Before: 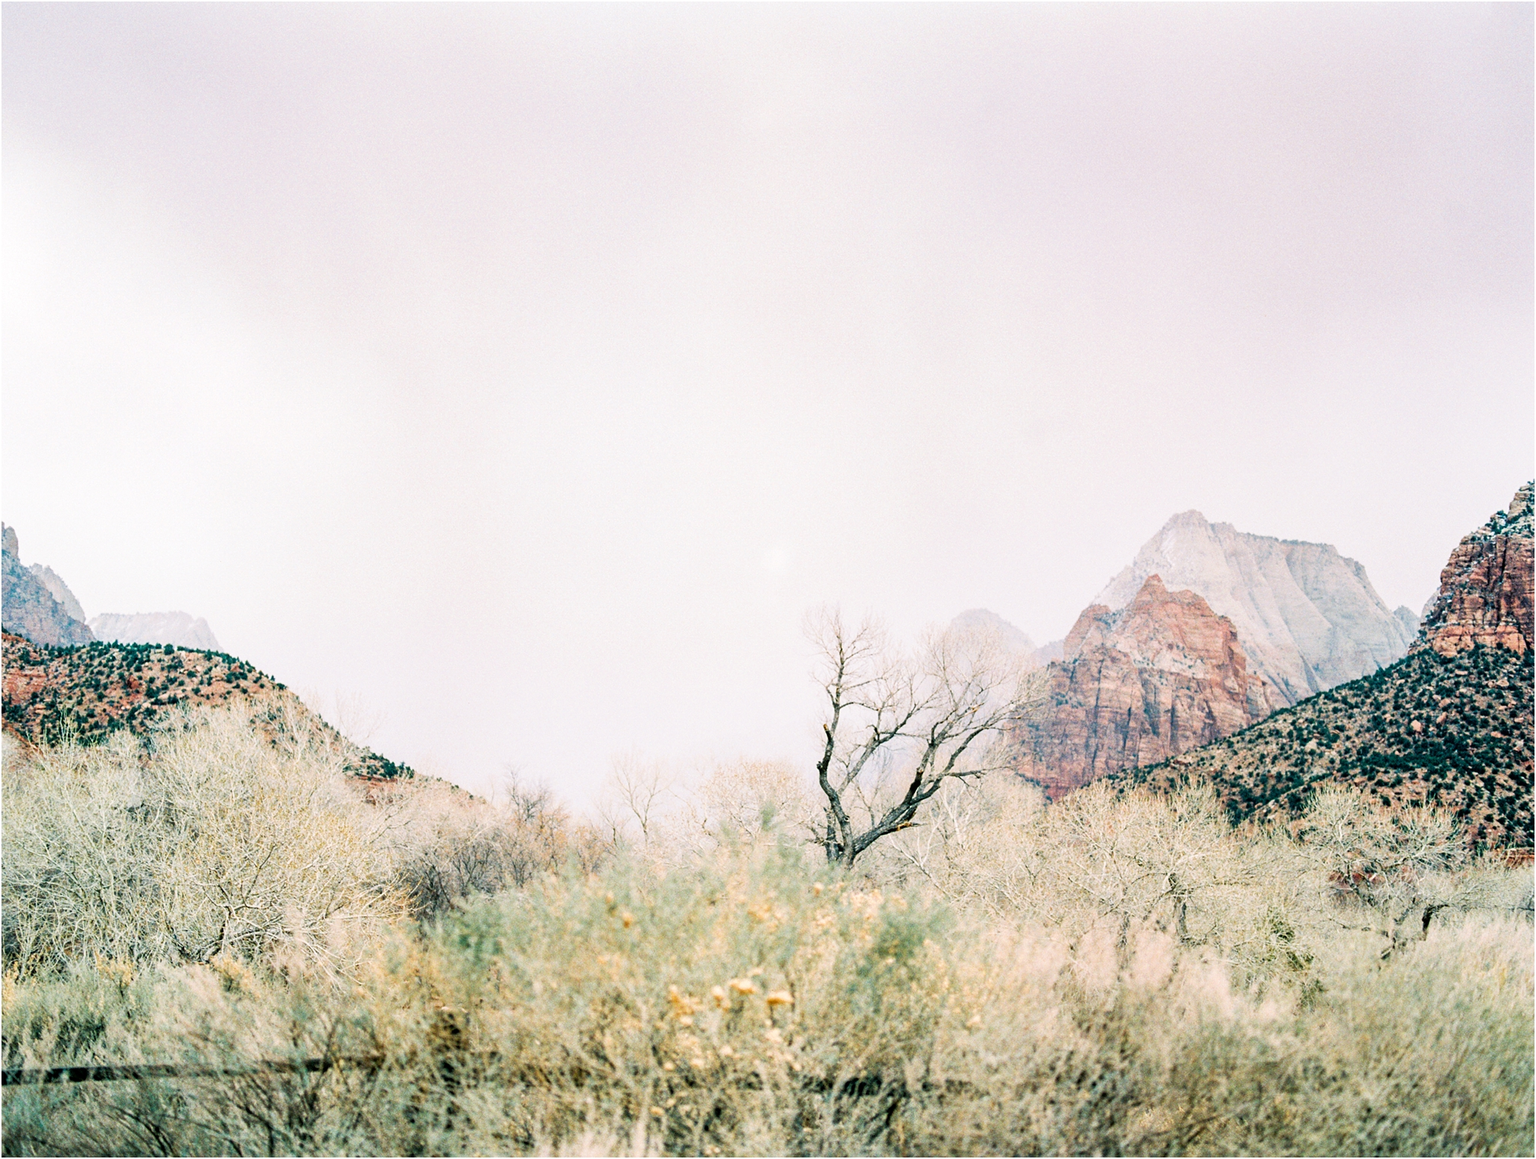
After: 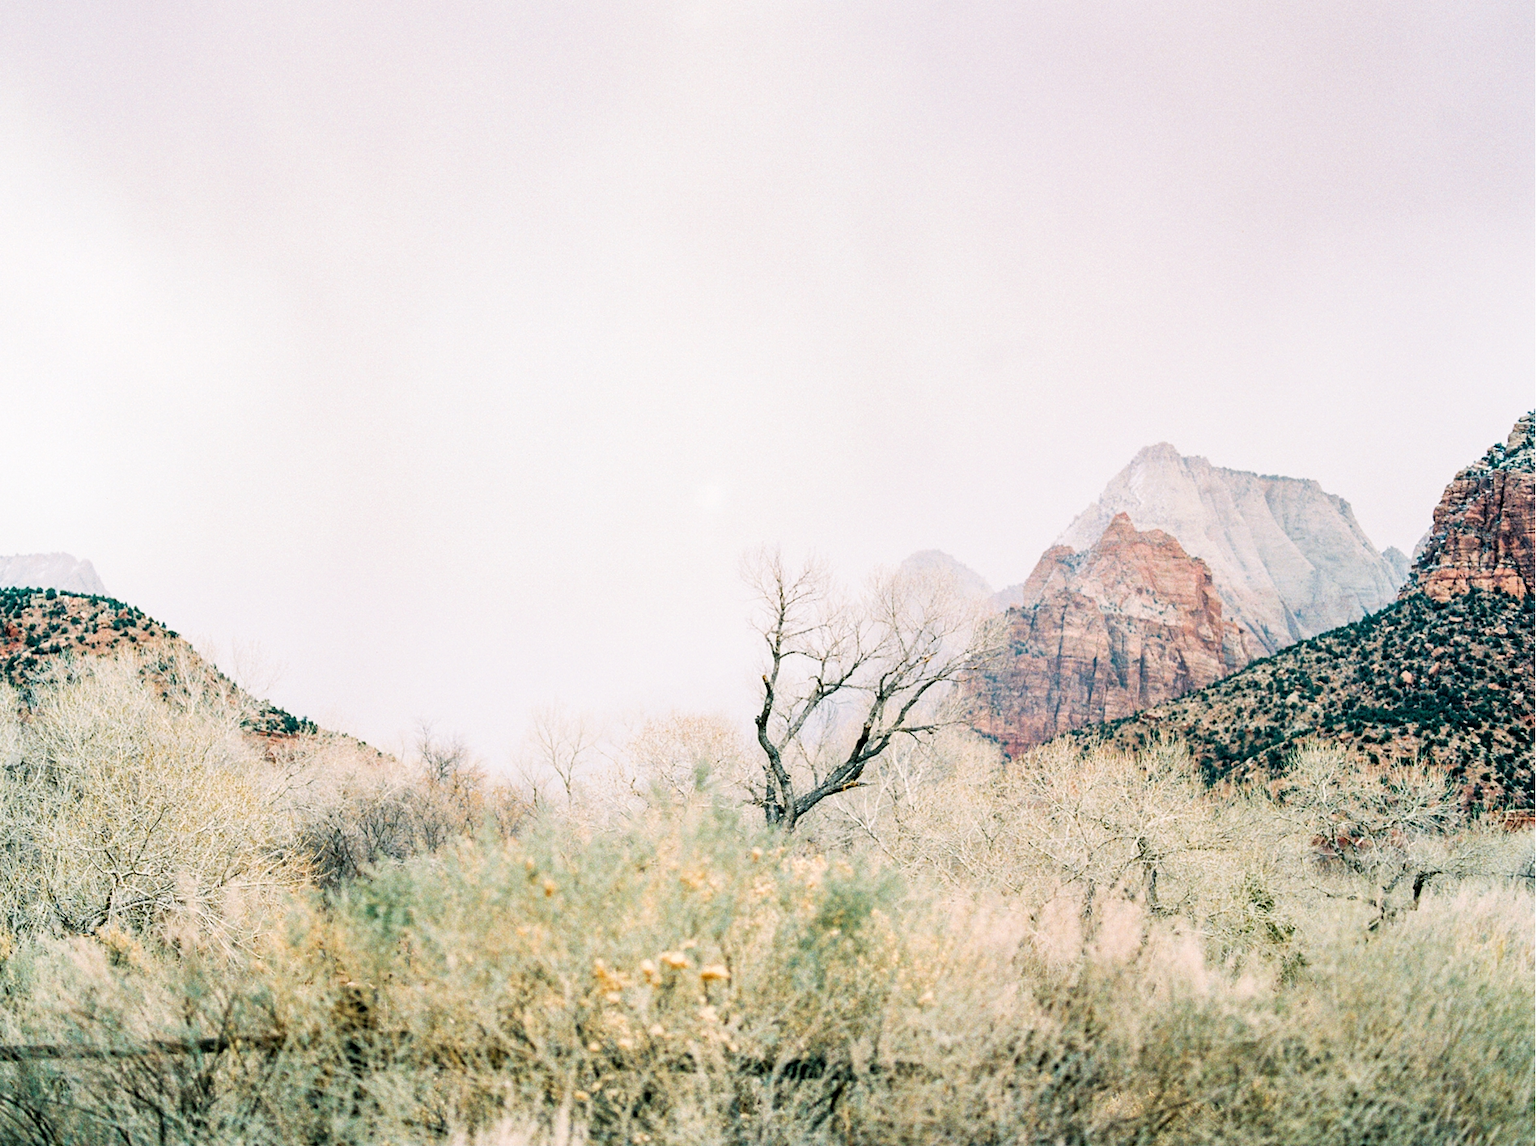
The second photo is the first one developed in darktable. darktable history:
crop and rotate: left 7.997%, top 8.918%
